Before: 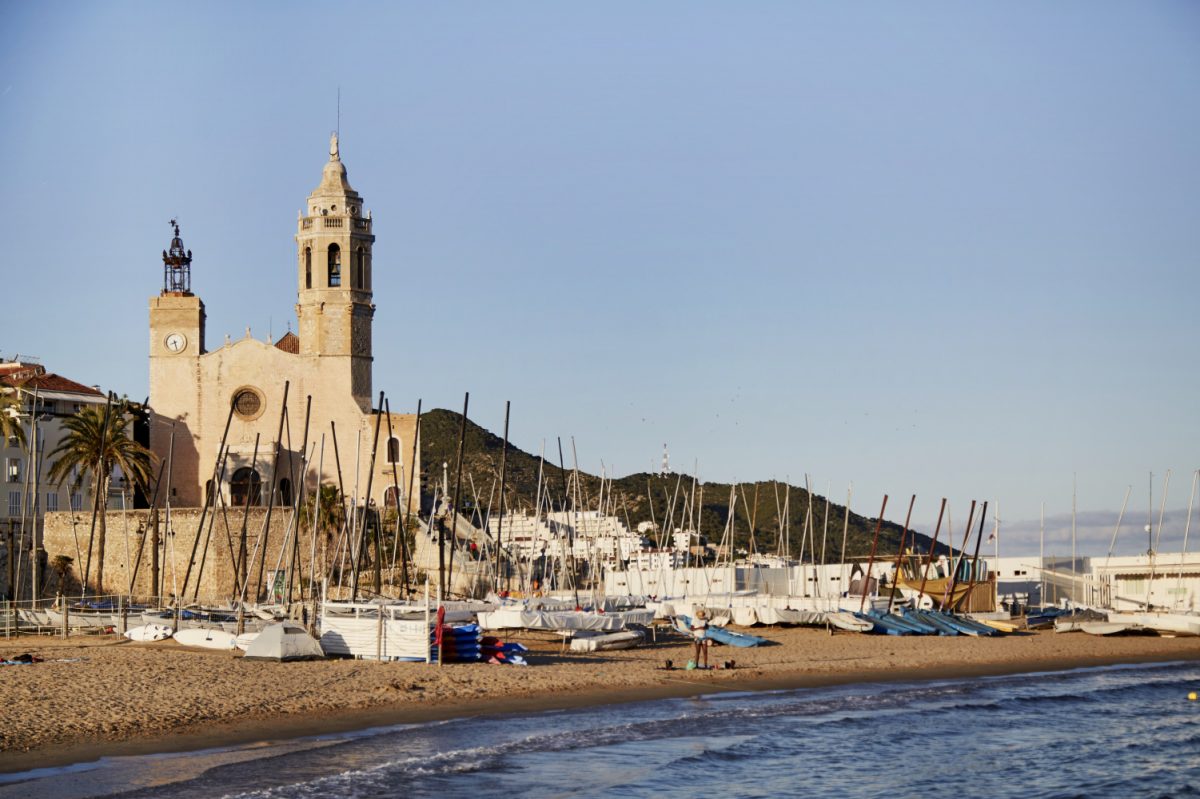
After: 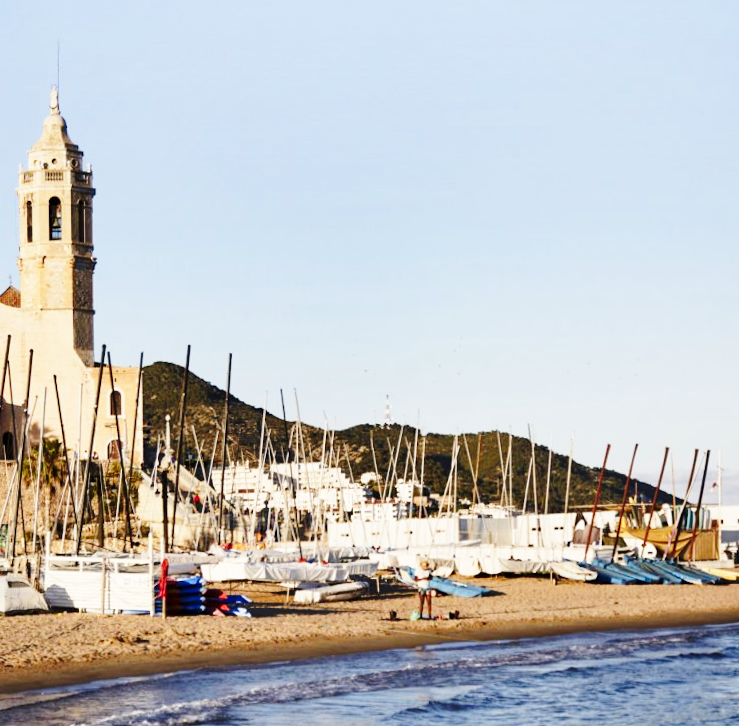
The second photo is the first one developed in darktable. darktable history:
crop and rotate: left 22.918%, top 5.629%, right 14.711%, bottom 2.247%
rotate and perspective: rotation -0.45°, automatic cropping original format, crop left 0.008, crop right 0.992, crop top 0.012, crop bottom 0.988
base curve: curves: ch0 [(0, 0) (0.032, 0.037) (0.105, 0.228) (0.435, 0.76) (0.856, 0.983) (1, 1)], preserve colors none
